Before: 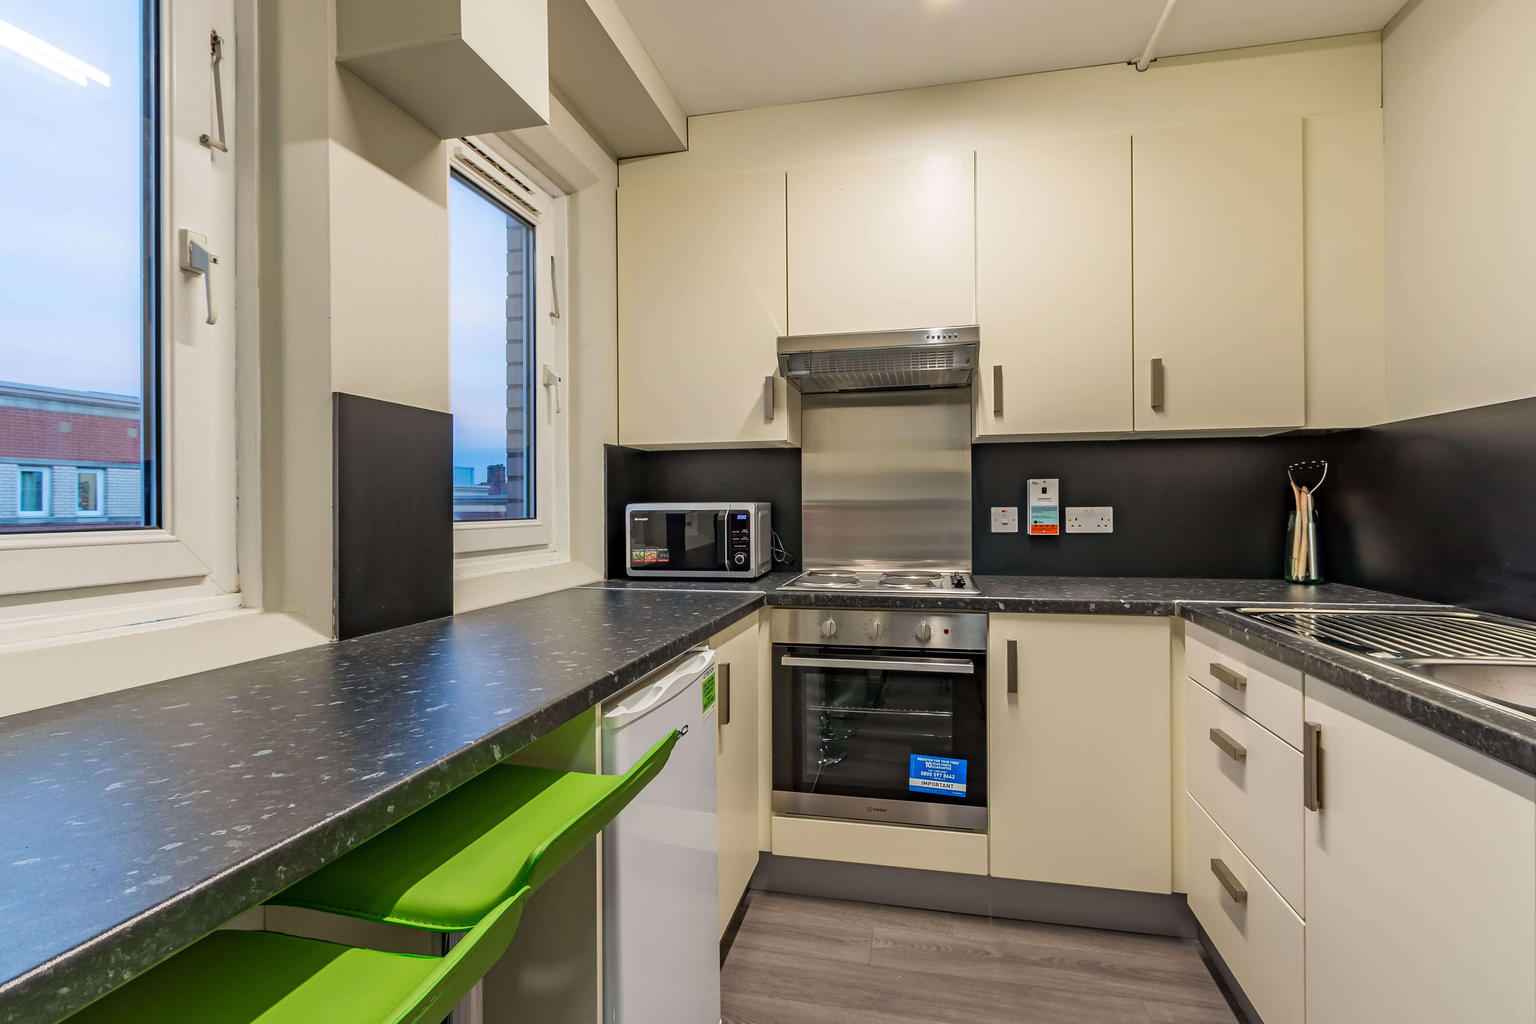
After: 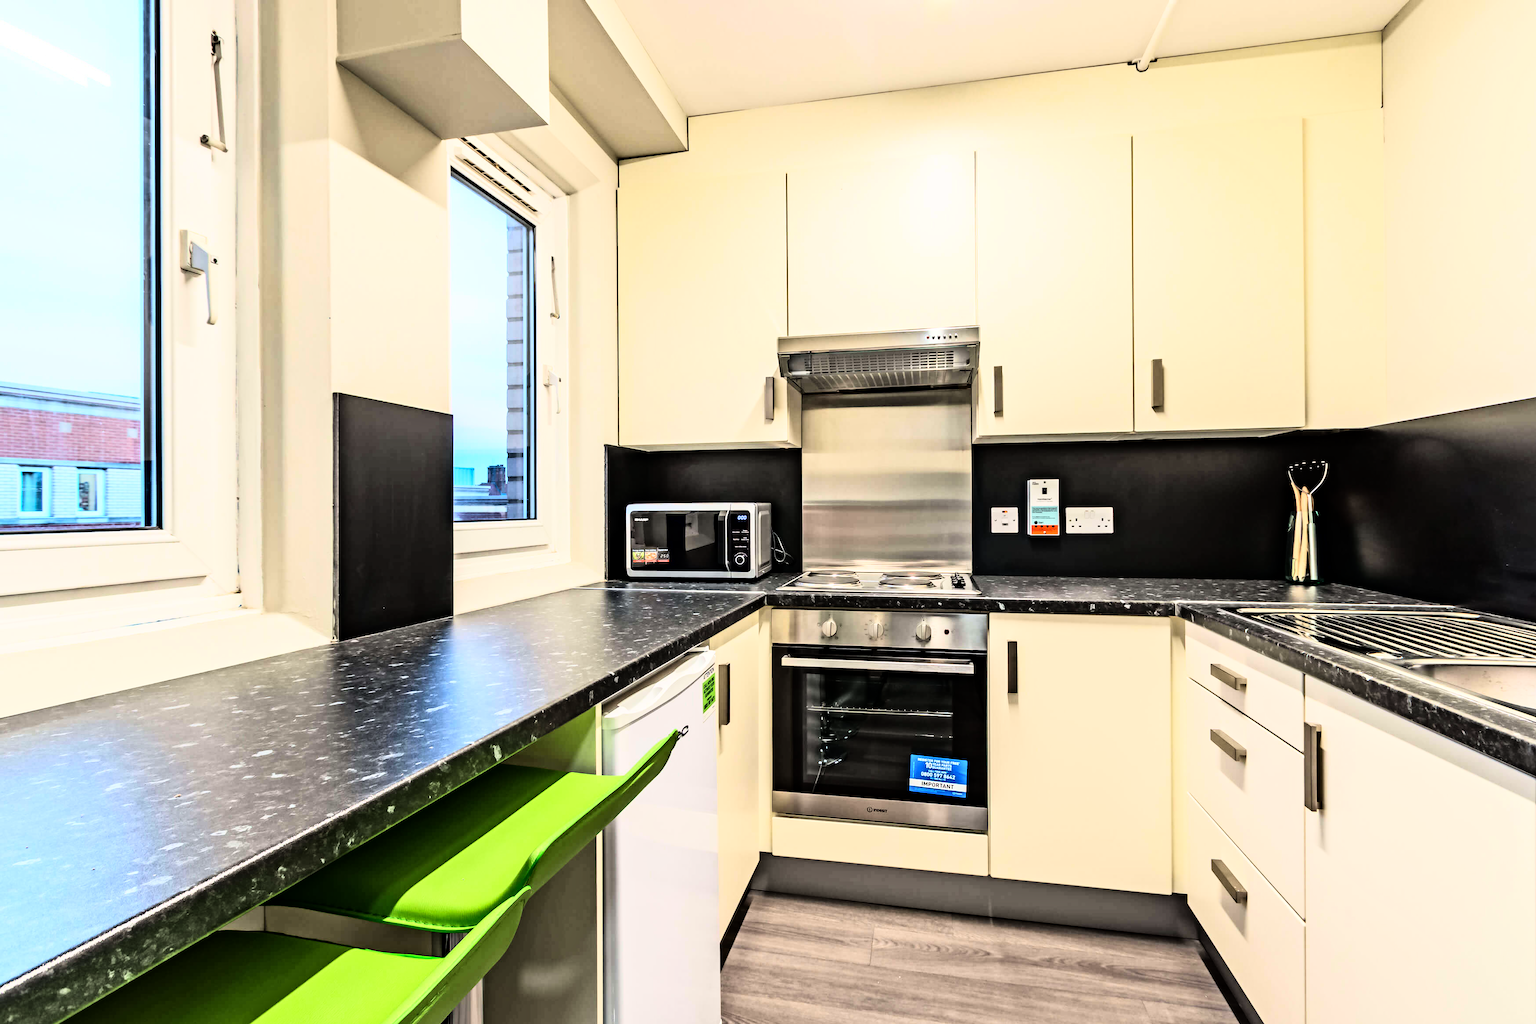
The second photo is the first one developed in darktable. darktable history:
rgb curve: curves: ch0 [(0, 0) (0.21, 0.15) (0.24, 0.21) (0.5, 0.75) (0.75, 0.96) (0.89, 0.99) (1, 1)]; ch1 [(0, 0.02) (0.21, 0.13) (0.25, 0.2) (0.5, 0.67) (0.75, 0.9) (0.89, 0.97) (1, 1)]; ch2 [(0, 0.02) (0.21, 0.13) (0.25, 0.2) (0.5, 0.67) (0.75, 0.9) (0.89, 0.97) (1, 1)], compensate middle gray true
contrast equalizer: y [[0.5, 0.5, 0.544, 0.569, 0.5, 0.5], [0.5 ×6], [0.5 ×6], [0 ×6], [0 ×6]]
